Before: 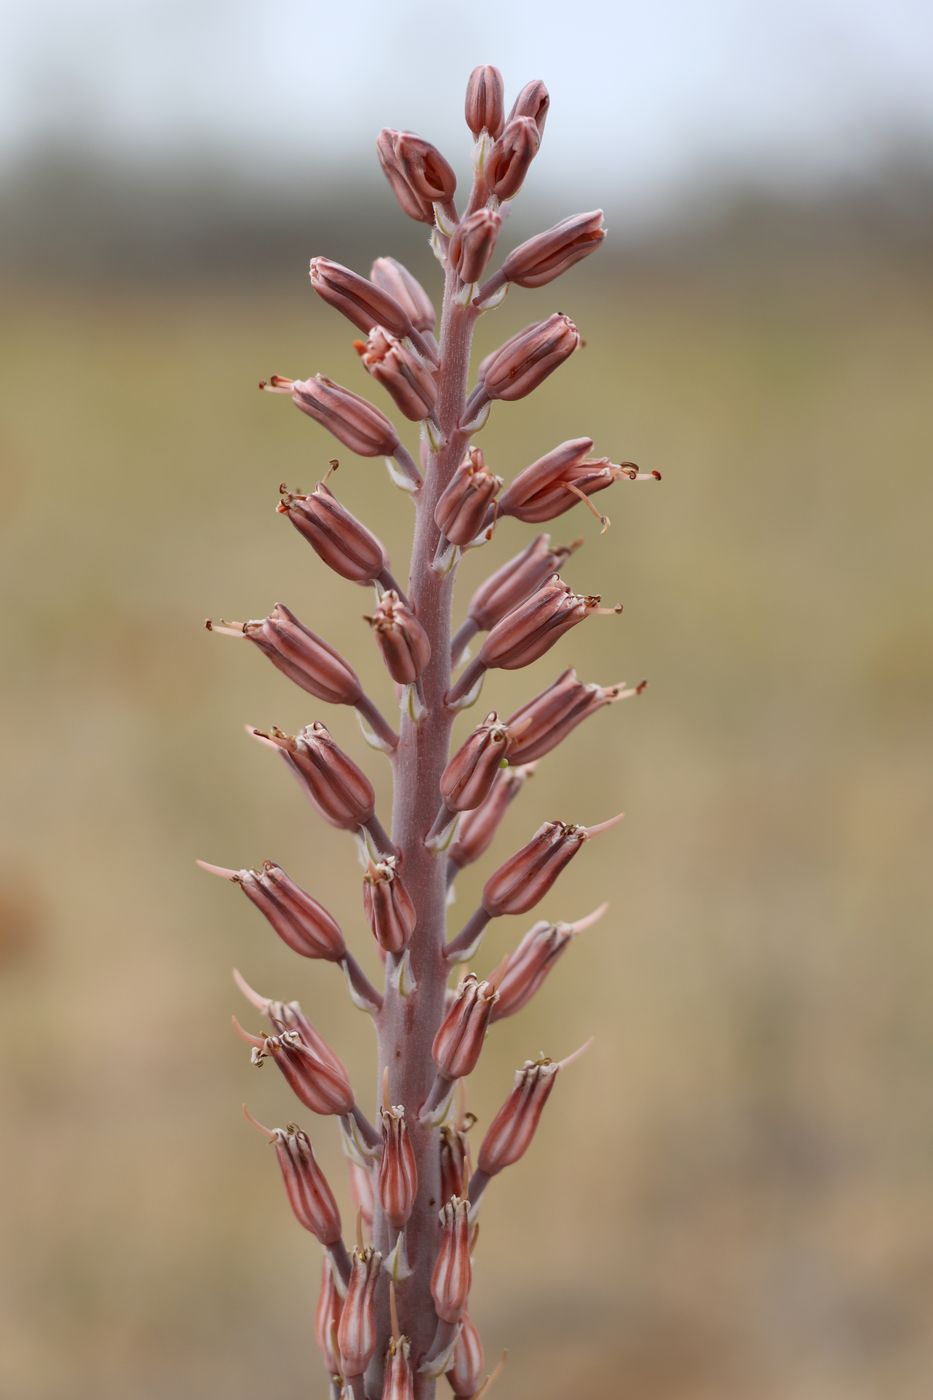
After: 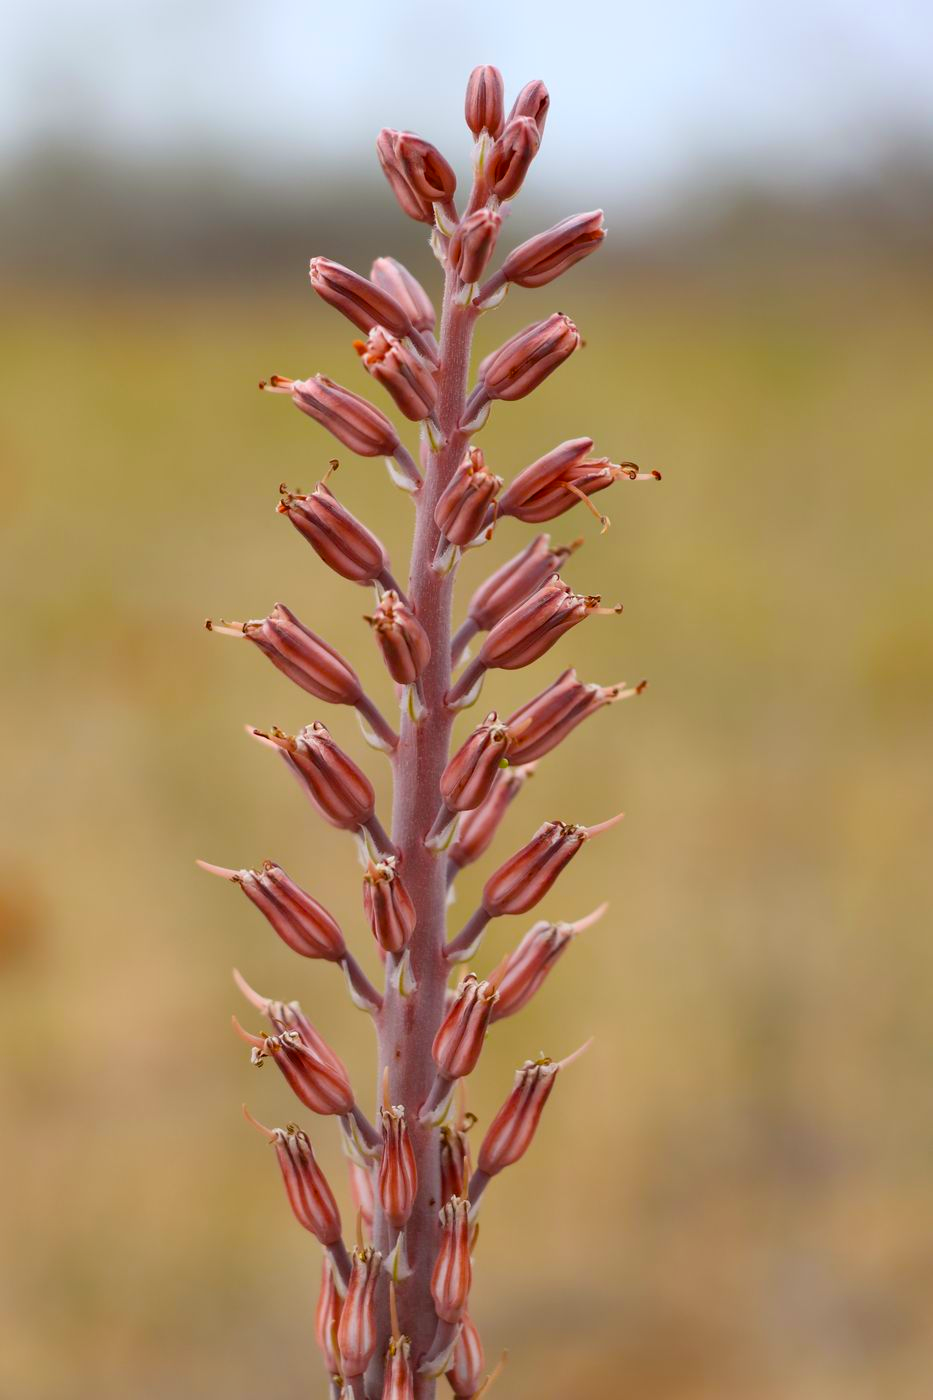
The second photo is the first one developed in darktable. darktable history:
color balance rgb: power › luminance 1.22%, power › chroma 0.389%, power › hue 30.71°, linear chroma grading › global chroma 49.397%, perceptual saturation grading › global saturation 0.426%
